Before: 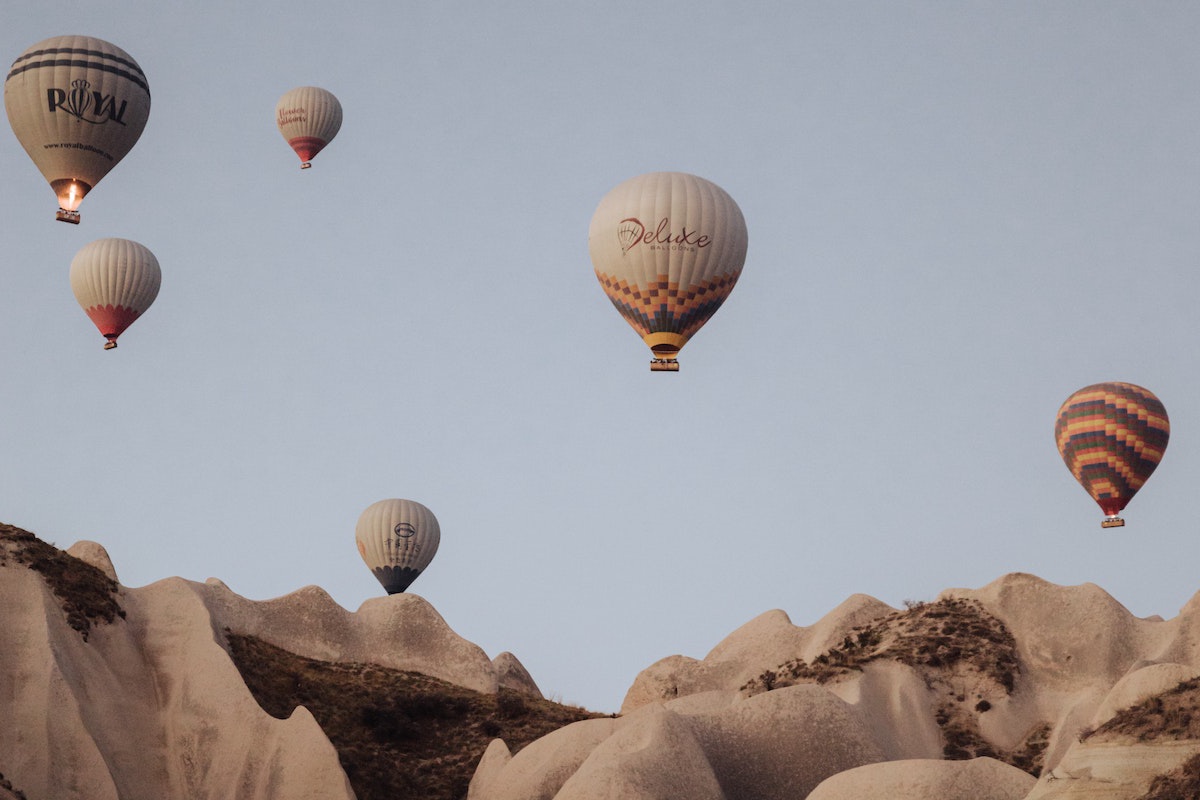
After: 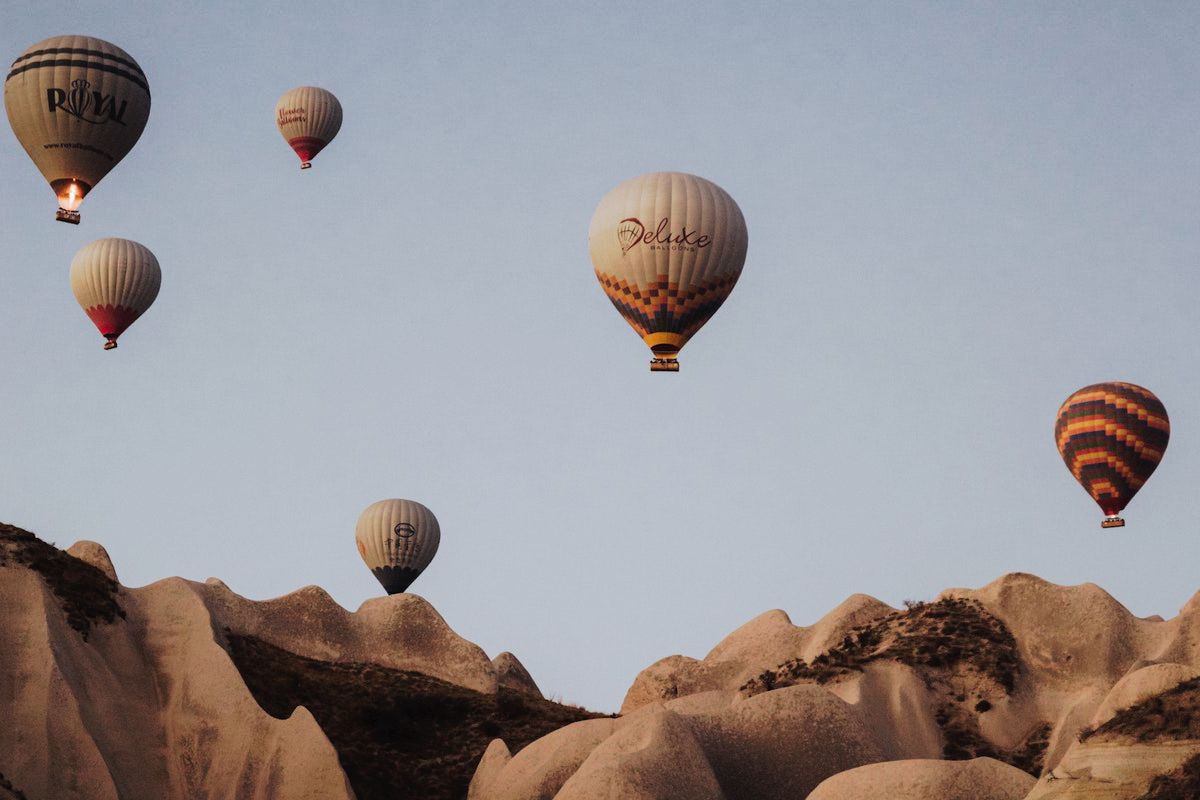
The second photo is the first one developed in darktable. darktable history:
exposure: exposure -0.048 EV, compensate highlight preservation false
tone curve: curves: ch0 [(0, 0) (0.003, 0.006) (0.011, 0.011) (0.025, 0.02) (0.044, 0.032) (0.069, 0.035) (0.1, 0.046) (0.136, 0.063) (0.177, 0.089) (0.224, 0.12) (0.277, 0.16) (0.335, 0.206) (0.399, 0.268) (0.468, 0.359) (0.543, 0.466) (0.623, 0.582) (0.709, 0.722) (0.801, 0.808) (0.898, 0.886) (1, 1)], preserve colors none
